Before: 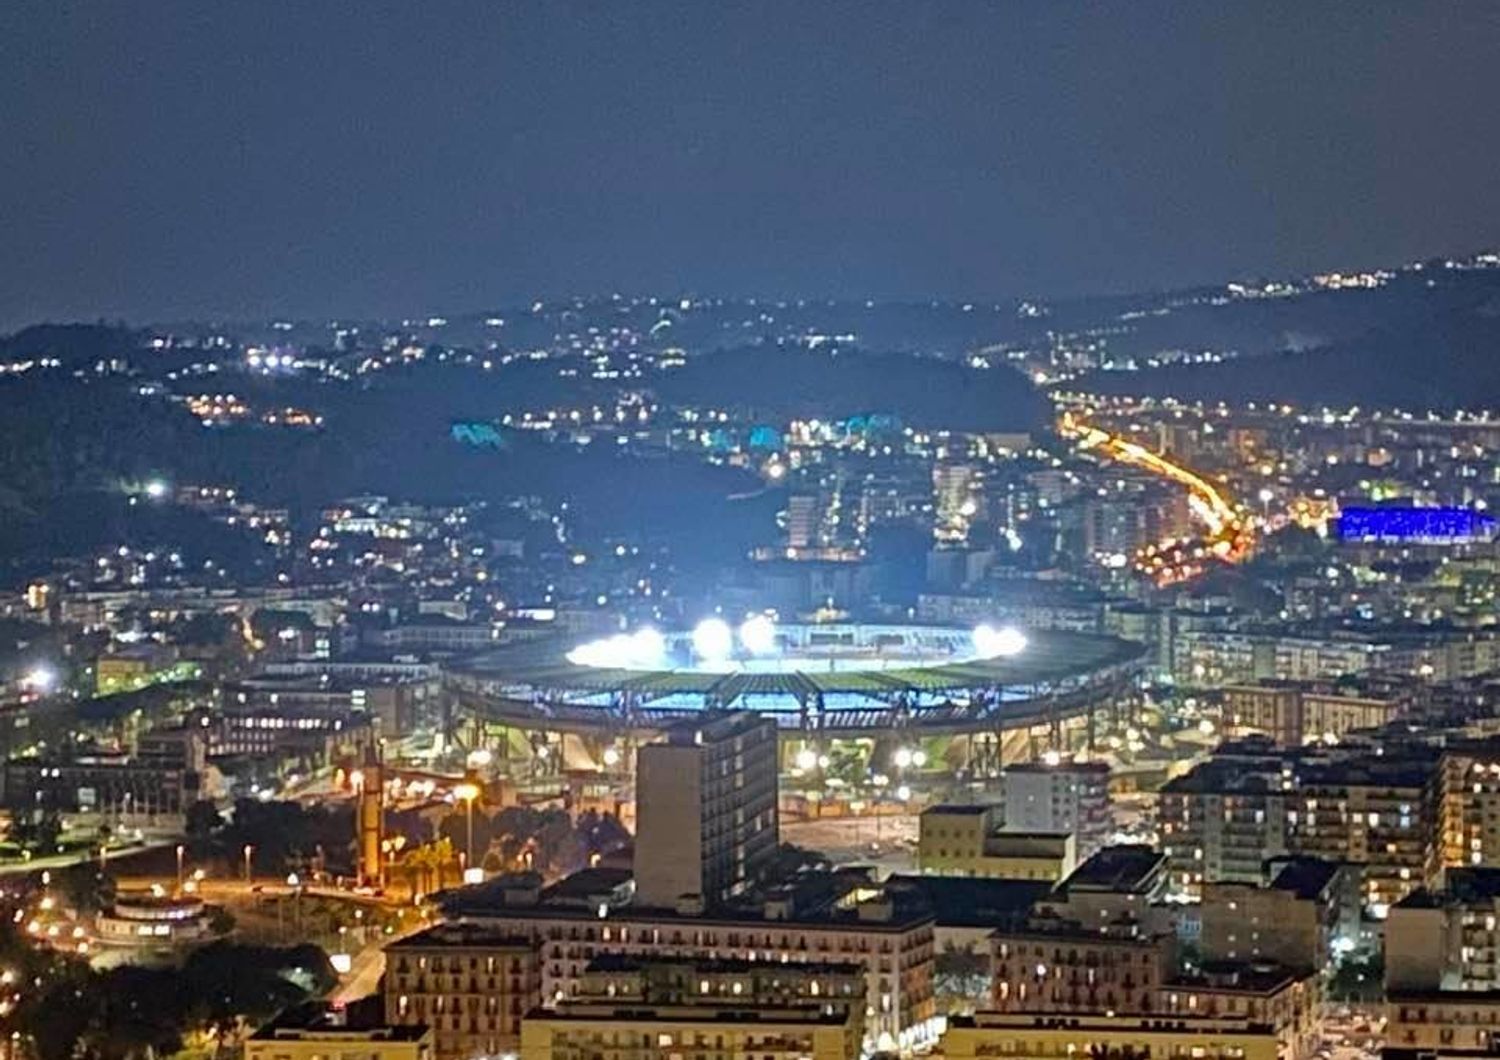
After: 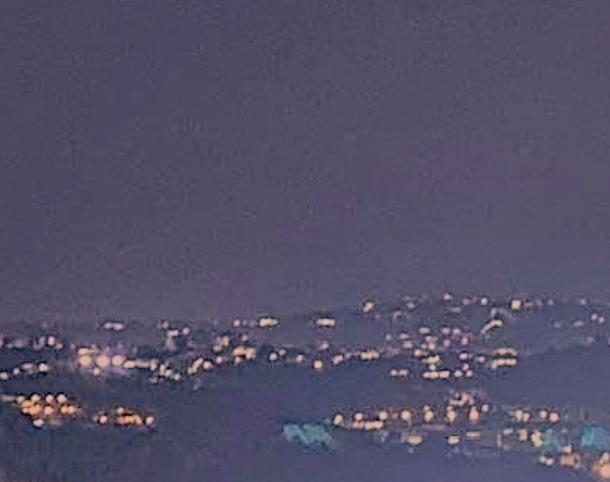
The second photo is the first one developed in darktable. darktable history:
exposure: exposure -0.417 EV, compensate exposure bias true, compensate highlight preservation false
crop and rotate: left 11.267%, top 0.058%, right 48.061%, bottom 54.399%
shadows and highlights: on, module defaults
color correction: highlights a* 21.11, highlights b* 19.89
filmic rgb: black relative exposure -7.65 EV, white relative exposure 4.56 EV, hardness 3.61
sharpen: on, module defaults
